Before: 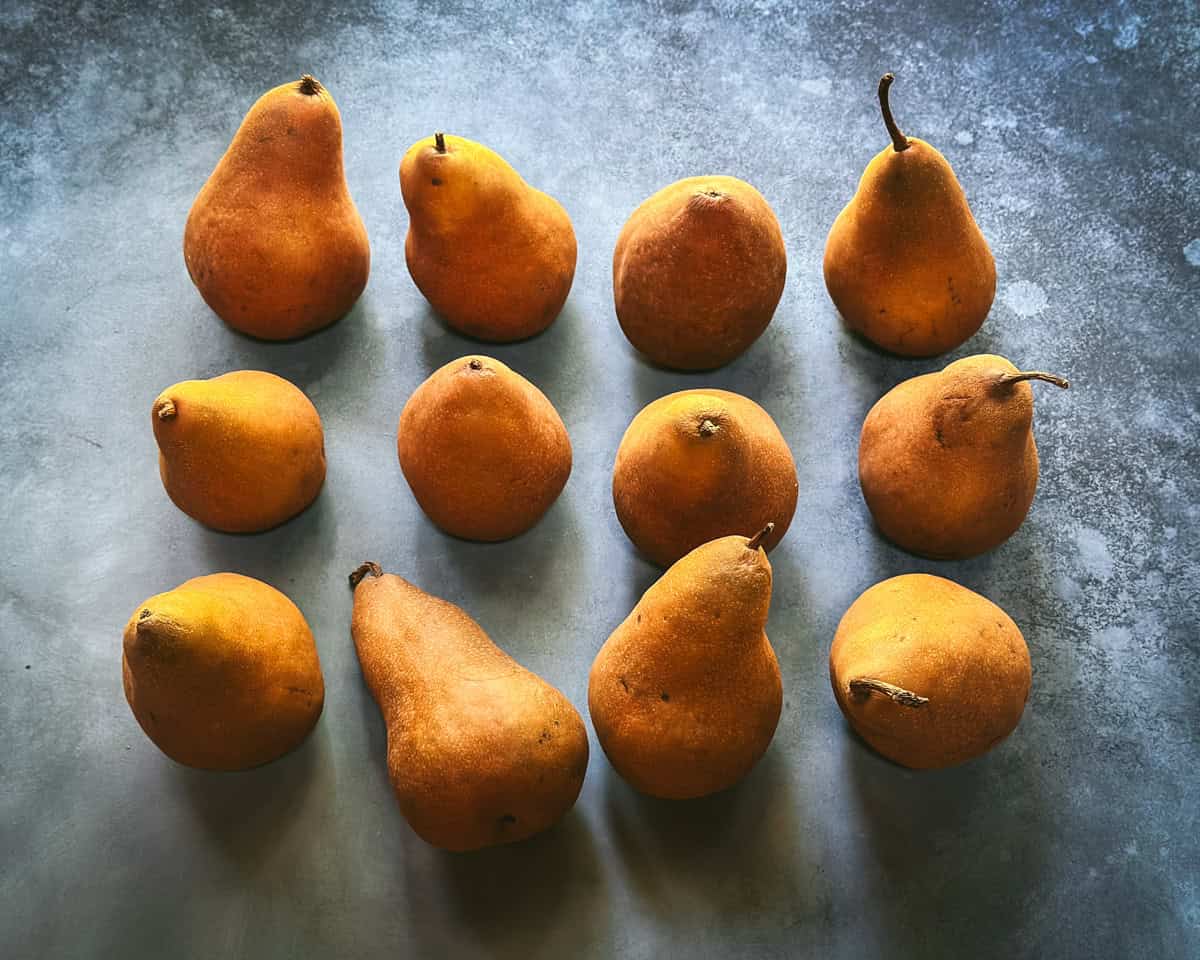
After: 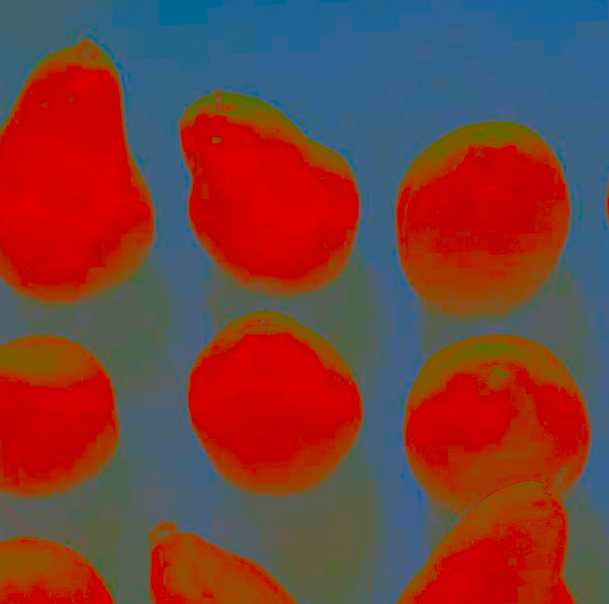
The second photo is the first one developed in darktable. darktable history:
rotate and perspective: rotation -2.22°, lens shift (horizontal) -0.022, automatic cropping off
crop: left 17.835%, top 7.675%, right 32.881%, bottom 32.213%
contrast brightness saturation: contrast -0.99, brightness -0.17, saturation 0.75
exposure: exposure 1.16 EV, compensate exposure bias true, compensate highlight preservation false
